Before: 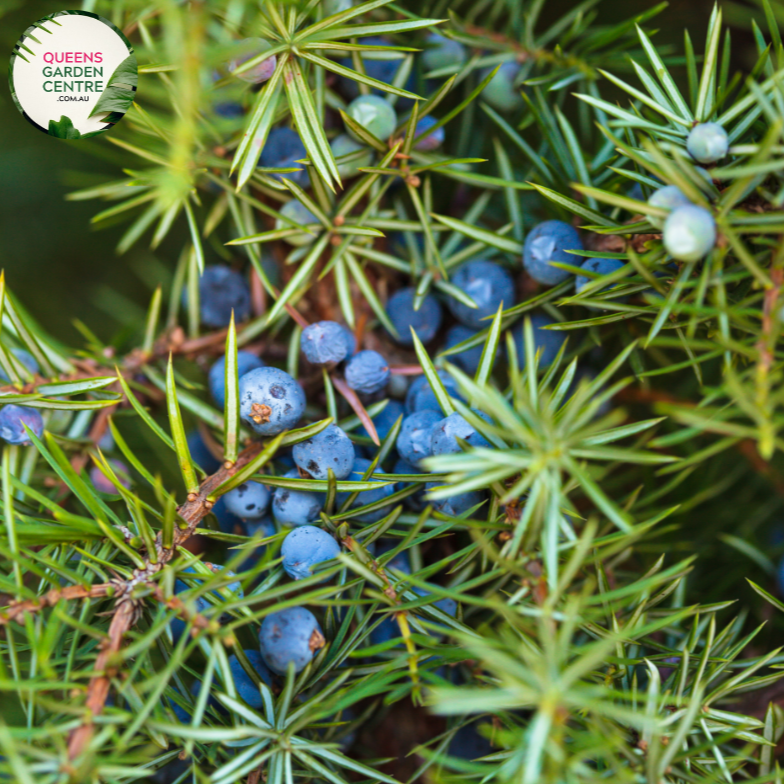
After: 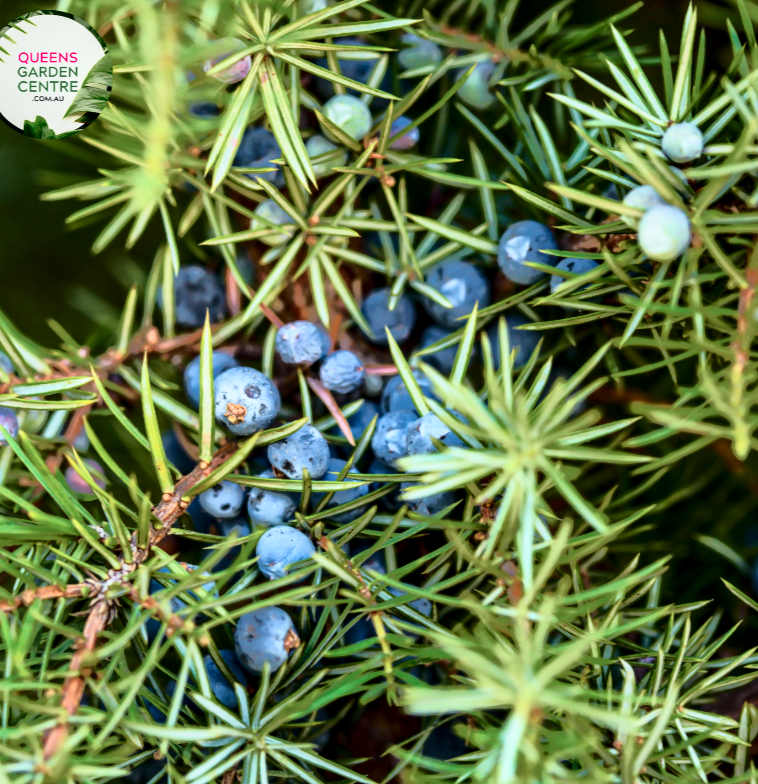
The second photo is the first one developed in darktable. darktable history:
tone curve: curves: ch0 [(0, 0) (0.081, 0.033) (0.192, 0.124) (0.283, 0.238) (0.407, 0.476) (0.495, 0.521) (0.661, 0.756) (0.788, 0.87) (1, 0.951)]; ch1 [(0, 0) (0.161, 0.092) (0.35, 0.33) (0.392, 0.392) (0.427, 0.426) (0.479, 0.472) (0.505, 0.497) (0.521, 0.524) (0.567, 0.56) (0.583, 0.592) (0.625, 0.627) (0.678, 0.733) (1, 1)]; ch2 [(0, 0) (0.346, 0.362) (0.404, 0.427) (0.502, 0.499) (0.531, 0.523) (0.544, 0.561) (0.58, 0.59) (0.629, 0.642) (0.717, 0.678) (1, 1)], color space Lab, independent channels, preserve colors none
local contrast: highlights 83%, shadows 81%
crop and rotate: left 3.238%
